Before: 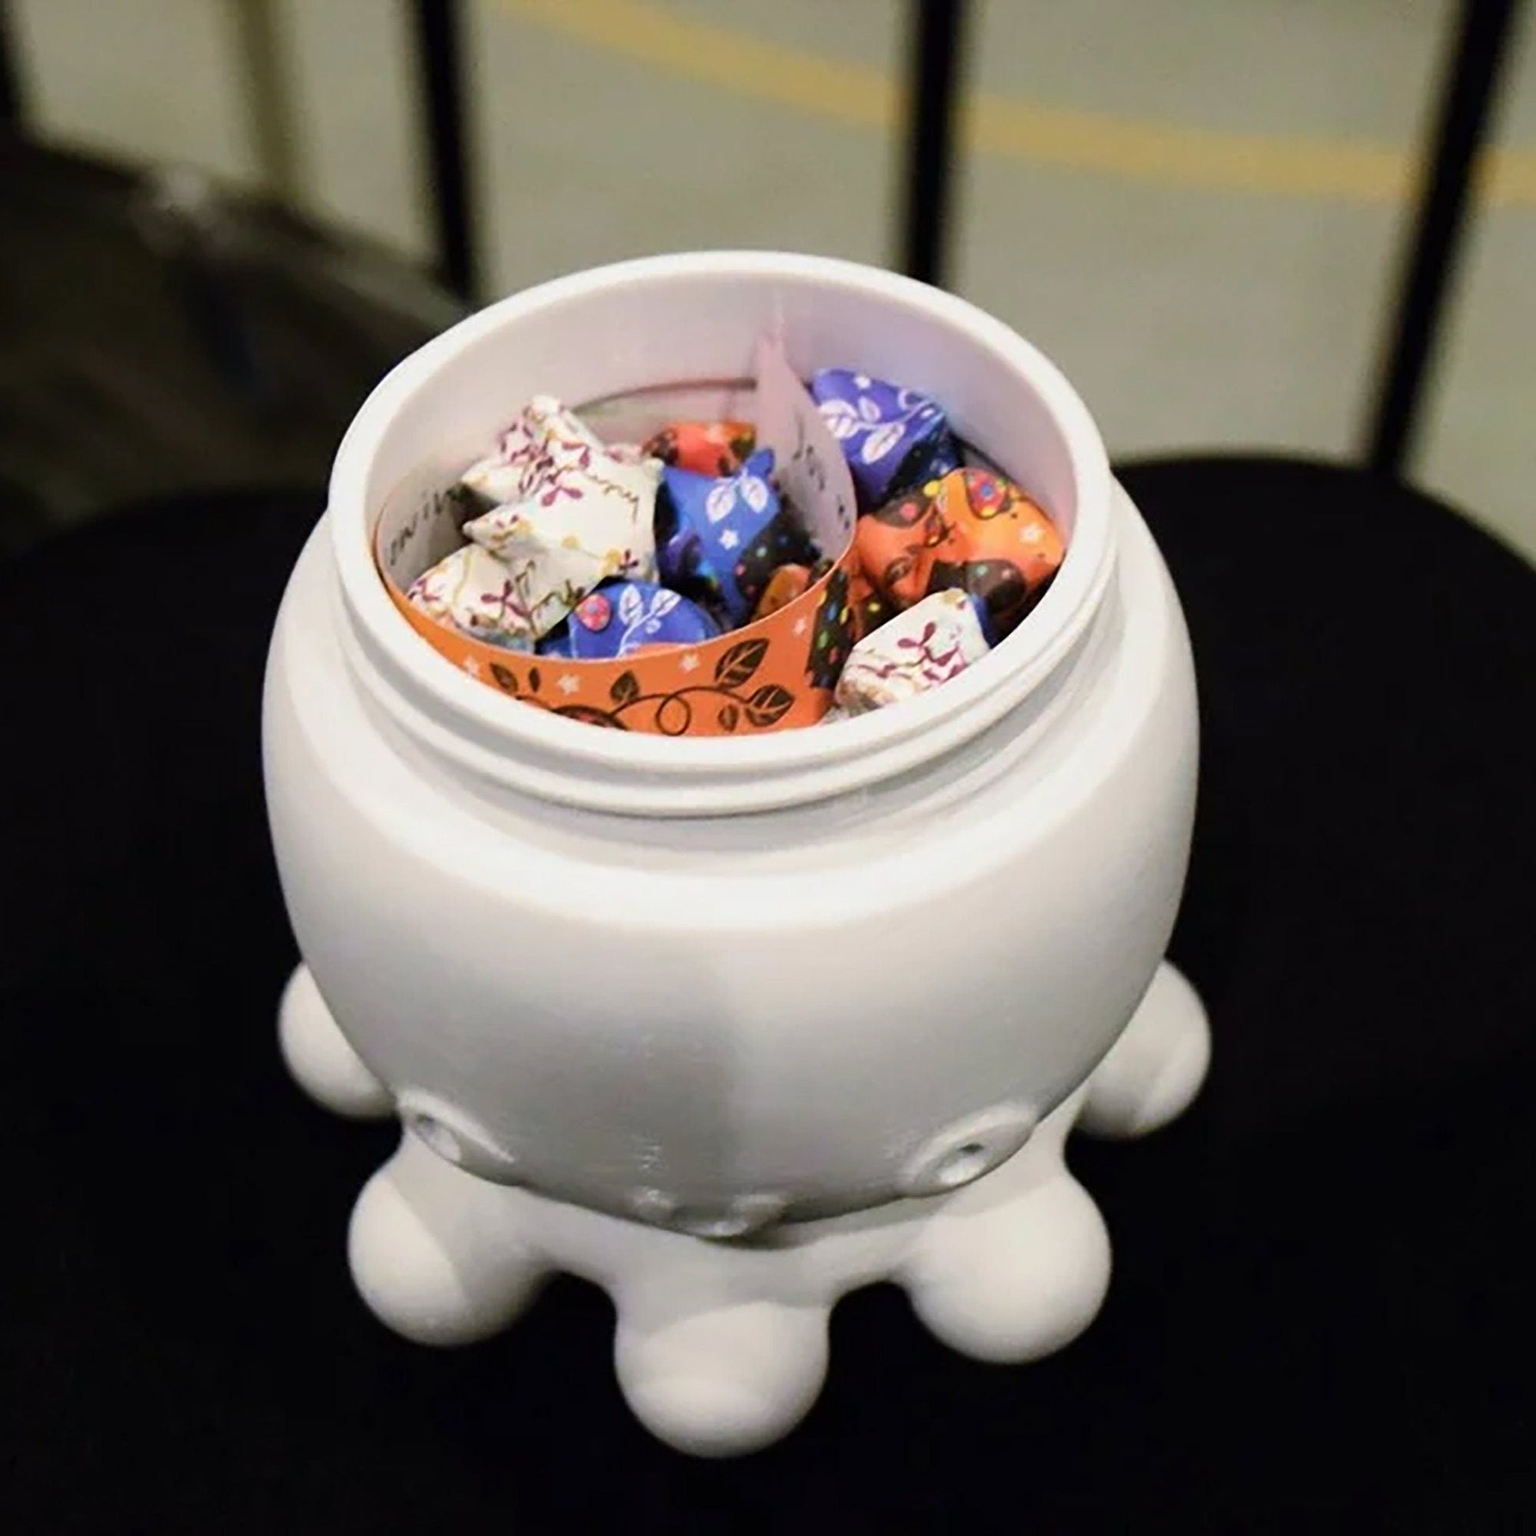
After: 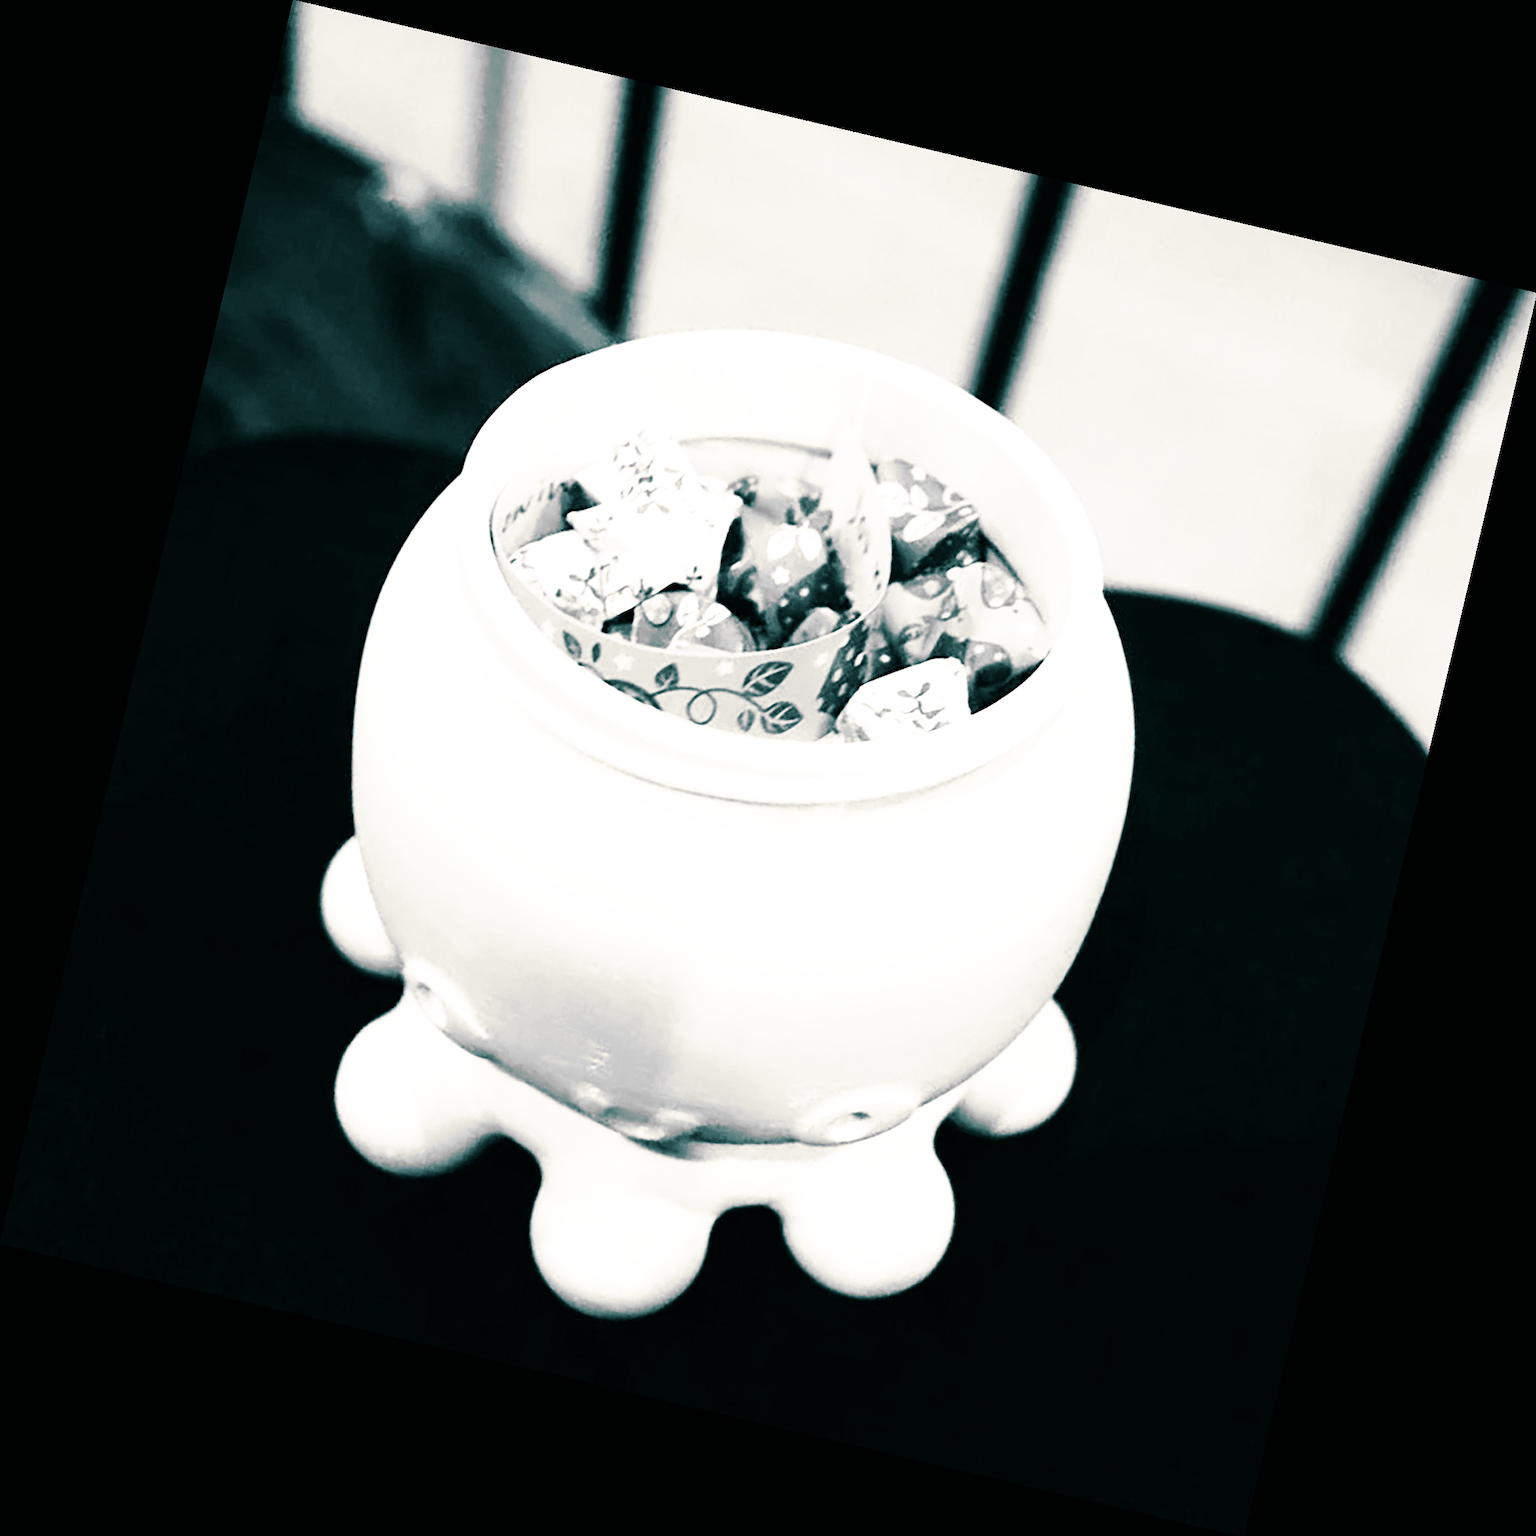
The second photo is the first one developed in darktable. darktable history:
rotate and perspective: rotation 13.27°, automatic cropping off
color zones: curves: ch0 [(0.25, 0.5) (0.428, 0.473) (0.75, 0.5)]; ch1 [(0.243, 0.479) (0.398, 0.452) (0.75, 0.5)]
base curve: curves: ch0 [(0, 0) (0.007, 0.004) (0.027, 0.03) (0.046, 0.07) (0.207, 0.54) (0.442, 0.872) (0.673, 0.972) (1, 1)], preserve colors none
monochrome: on, module defaults
sharpen: amount 0.2
split-toning: shadows › hue 186.43°, highlights › hue 49.29°, compress 30.29%
exposure: black level correction 0, exposure 0.7 EV, compensate exposure bias true, compensate highlight preservation false
white balance: emerald 1
